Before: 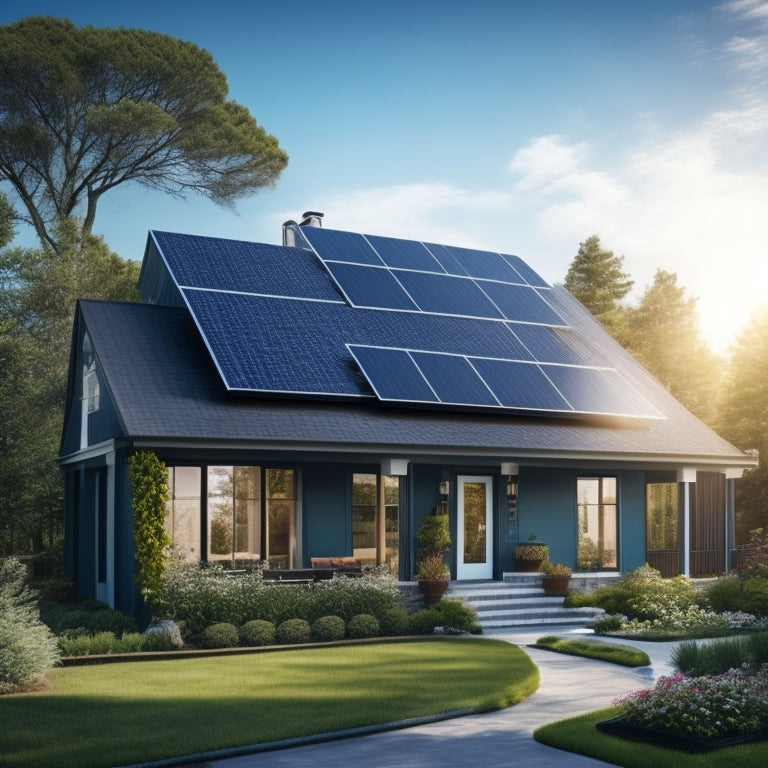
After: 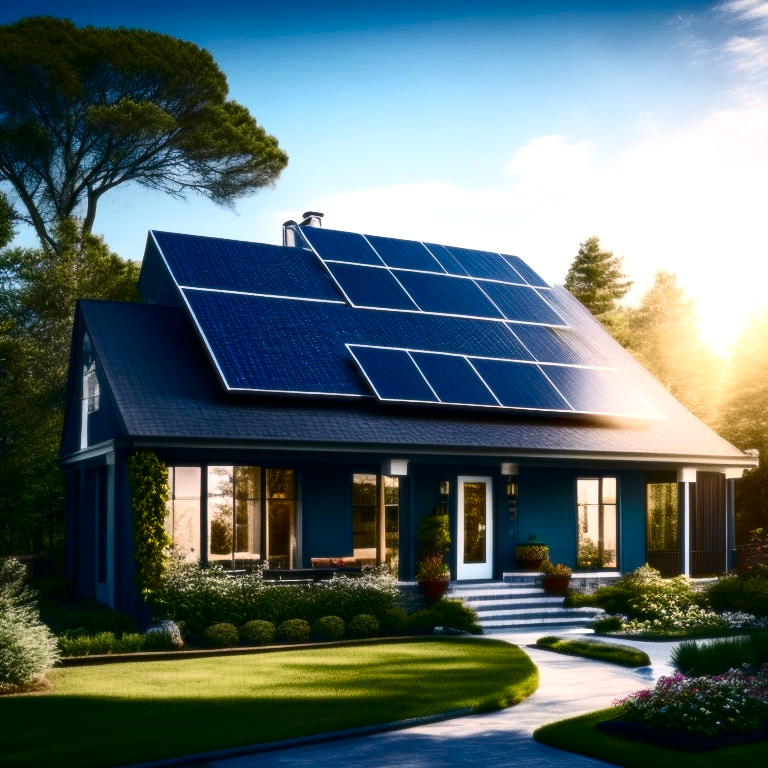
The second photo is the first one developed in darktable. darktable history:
contrast brightness saturation: contrast 0.32, brightness -0.08, saturation 0.17
color balance rgb: shadows lift › chroma 1%, shadows lift › hue 217.2°, power › hue 310.8°, highlights gain › chroma 2%, highlights gain › hue 44.4°, global offset › luminance 0.25%, global offset › hue 171.6°, perceptual saturation grading › global saturation 14.09%, perceptual saturation grading › highlights -30%, perceptual saturation grading › shadows 50.67%, global vibrance 25%, contrast 20%
soften: size 10%, saturation 50%, brightness 0.2 EV, mix 10%
